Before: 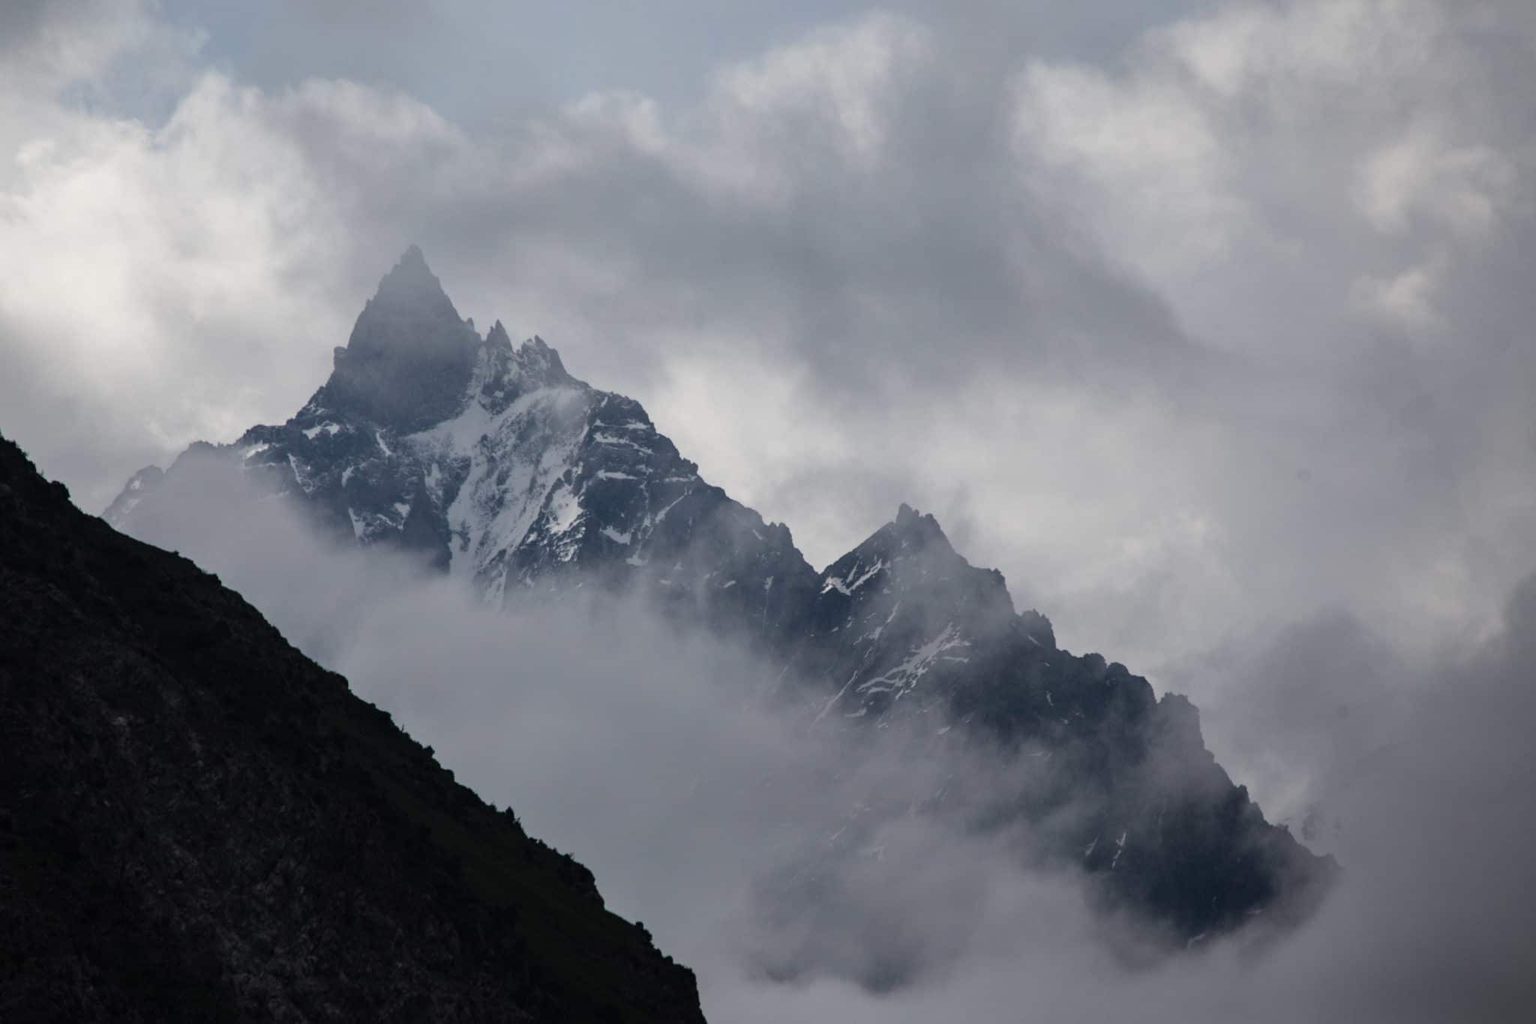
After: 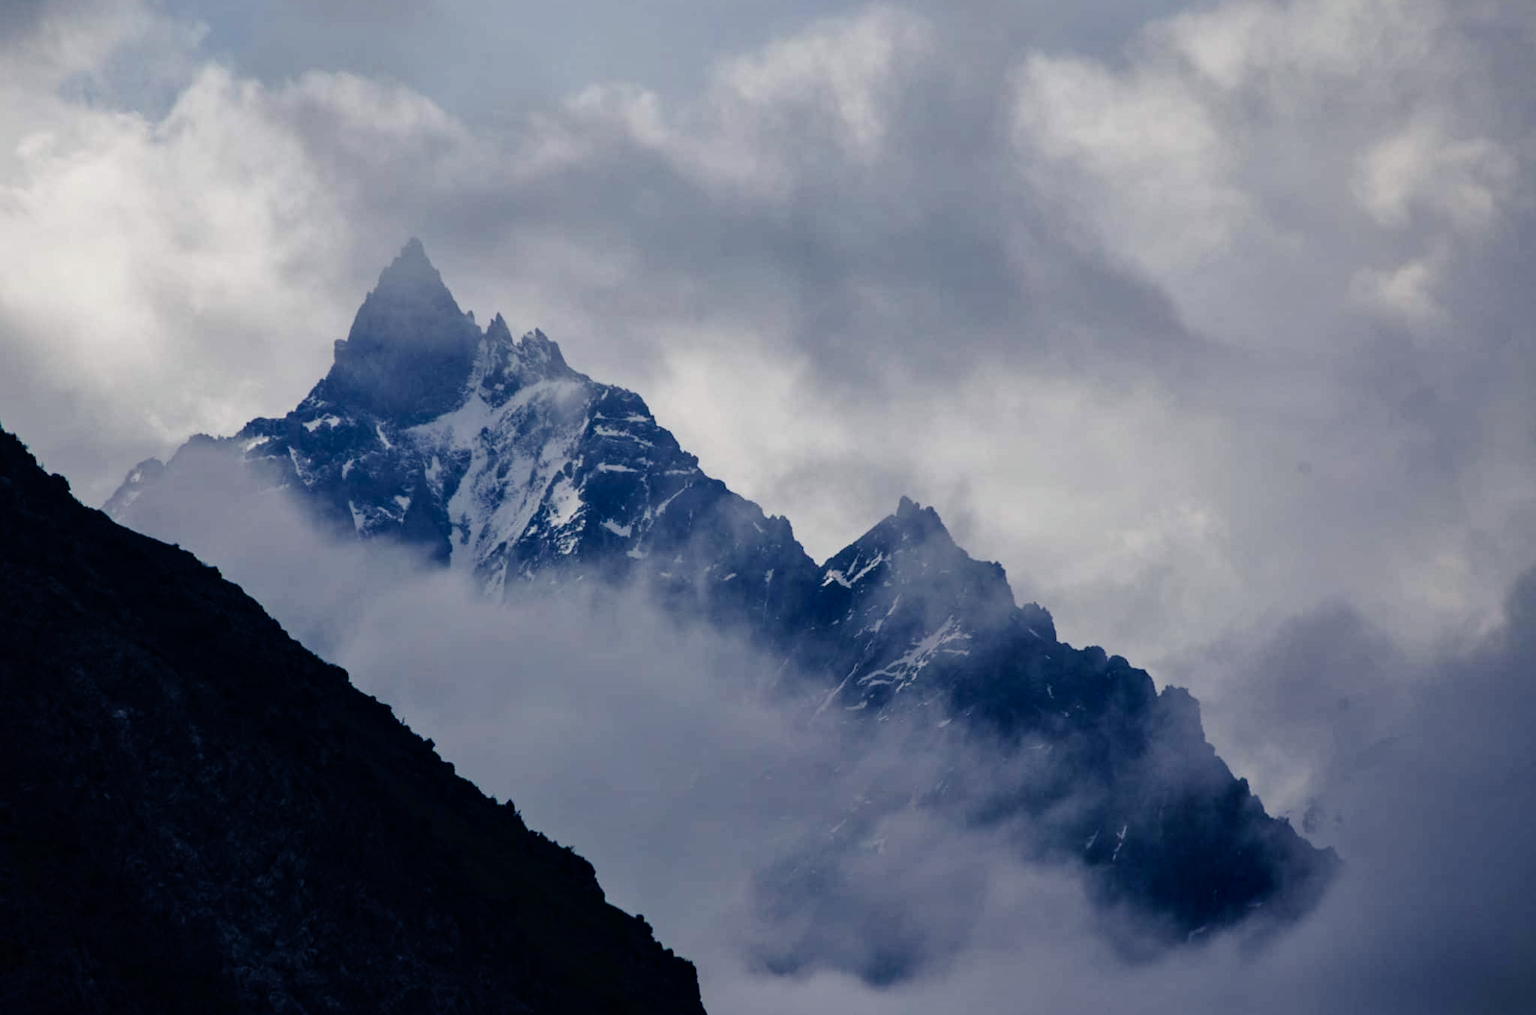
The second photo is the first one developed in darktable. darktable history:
tone curve: curves: ch0 [(0, 0) (0.087, 0.054) (0.281, 0.245) (0.532, 0.514) (0.835, 0.818) (0.994, 0.955)]; ch1 [(0, 0) (0.27, 0.195) (0.406, 0.435) (0.452, 0.474) (0.495, 0.5) (0.514, 0.508) (0.537, 0.556) (0.654, 0.689) (1, 1)]; ch2 [(0, 0) (0.269, 0.299) (0.459, 0.441) (0.498, 0.499) (0.523, 0.52) (0.551, 0.549) (0.633, 0.625) (0.659, 0.681) (0.718, 0.764) (1, 1)], preserve colors none
crop: top 0.794%, right 0.044%
local contrast: mode bilateral grid, contrast 20, coarseness 51, detail 120%, midtone range 0.2
color balance rgb: shadows lift › luminance -40.819%, shadows lift › chroma 13.961%, shadows lift › hue 258.51°, perceptual saturation grading › global saturation -1.725%, perceptual saturation grading › highlights -7.456%, perceptual saturation grading › mid-tones 8.558%, perceptual saturation grading › shadows 5.134%, global vibrance 20%
